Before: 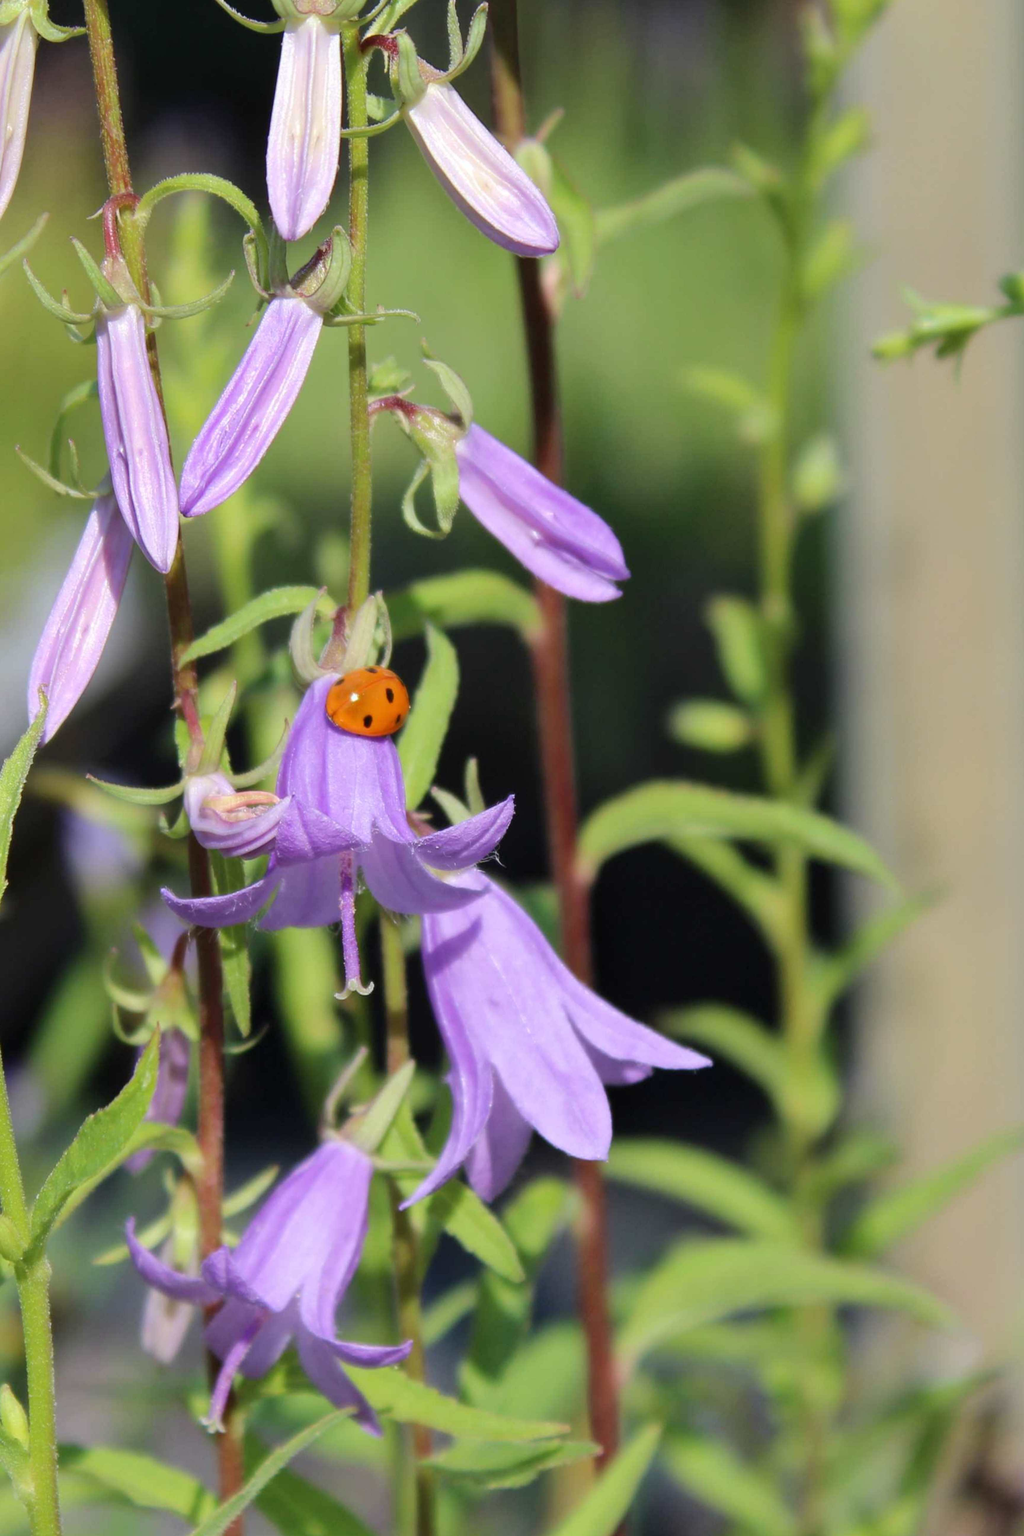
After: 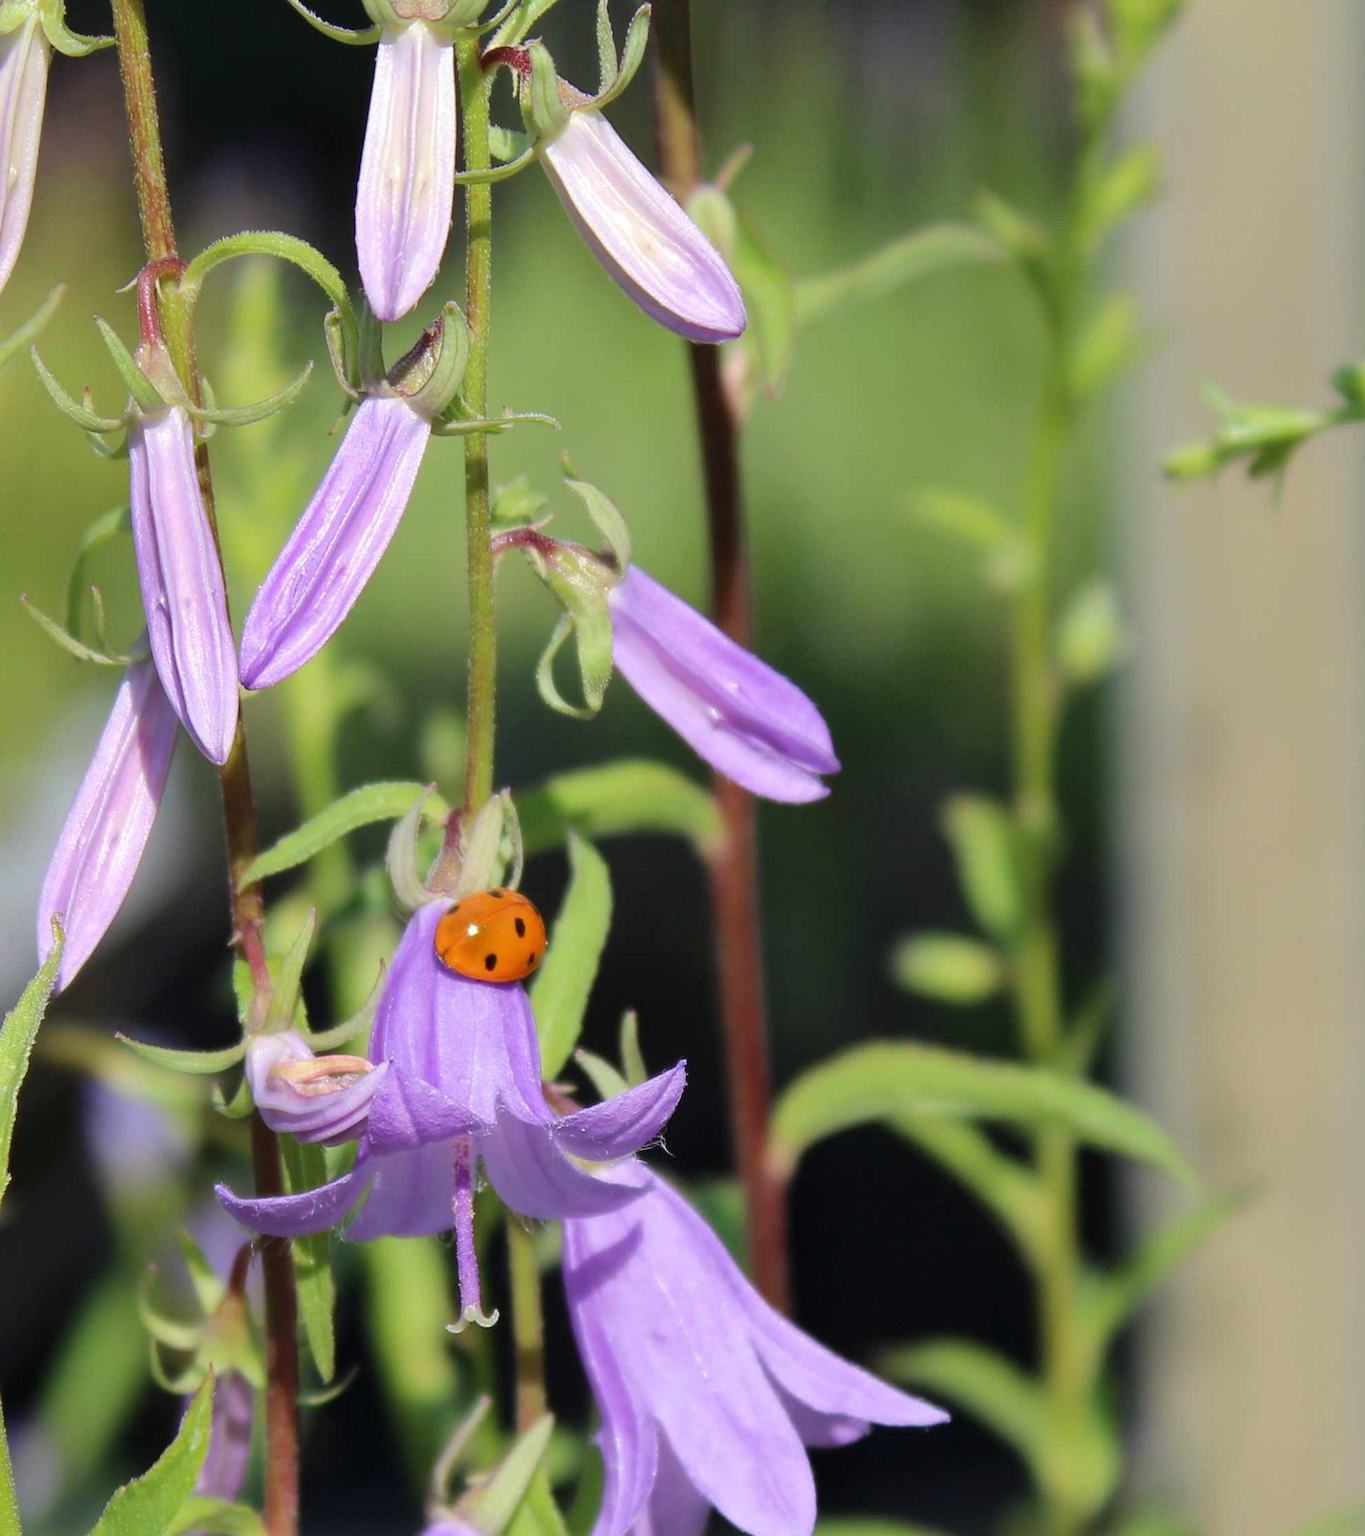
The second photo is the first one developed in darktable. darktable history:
crop: bottom 24.988%
sharpen: on, module defaults
